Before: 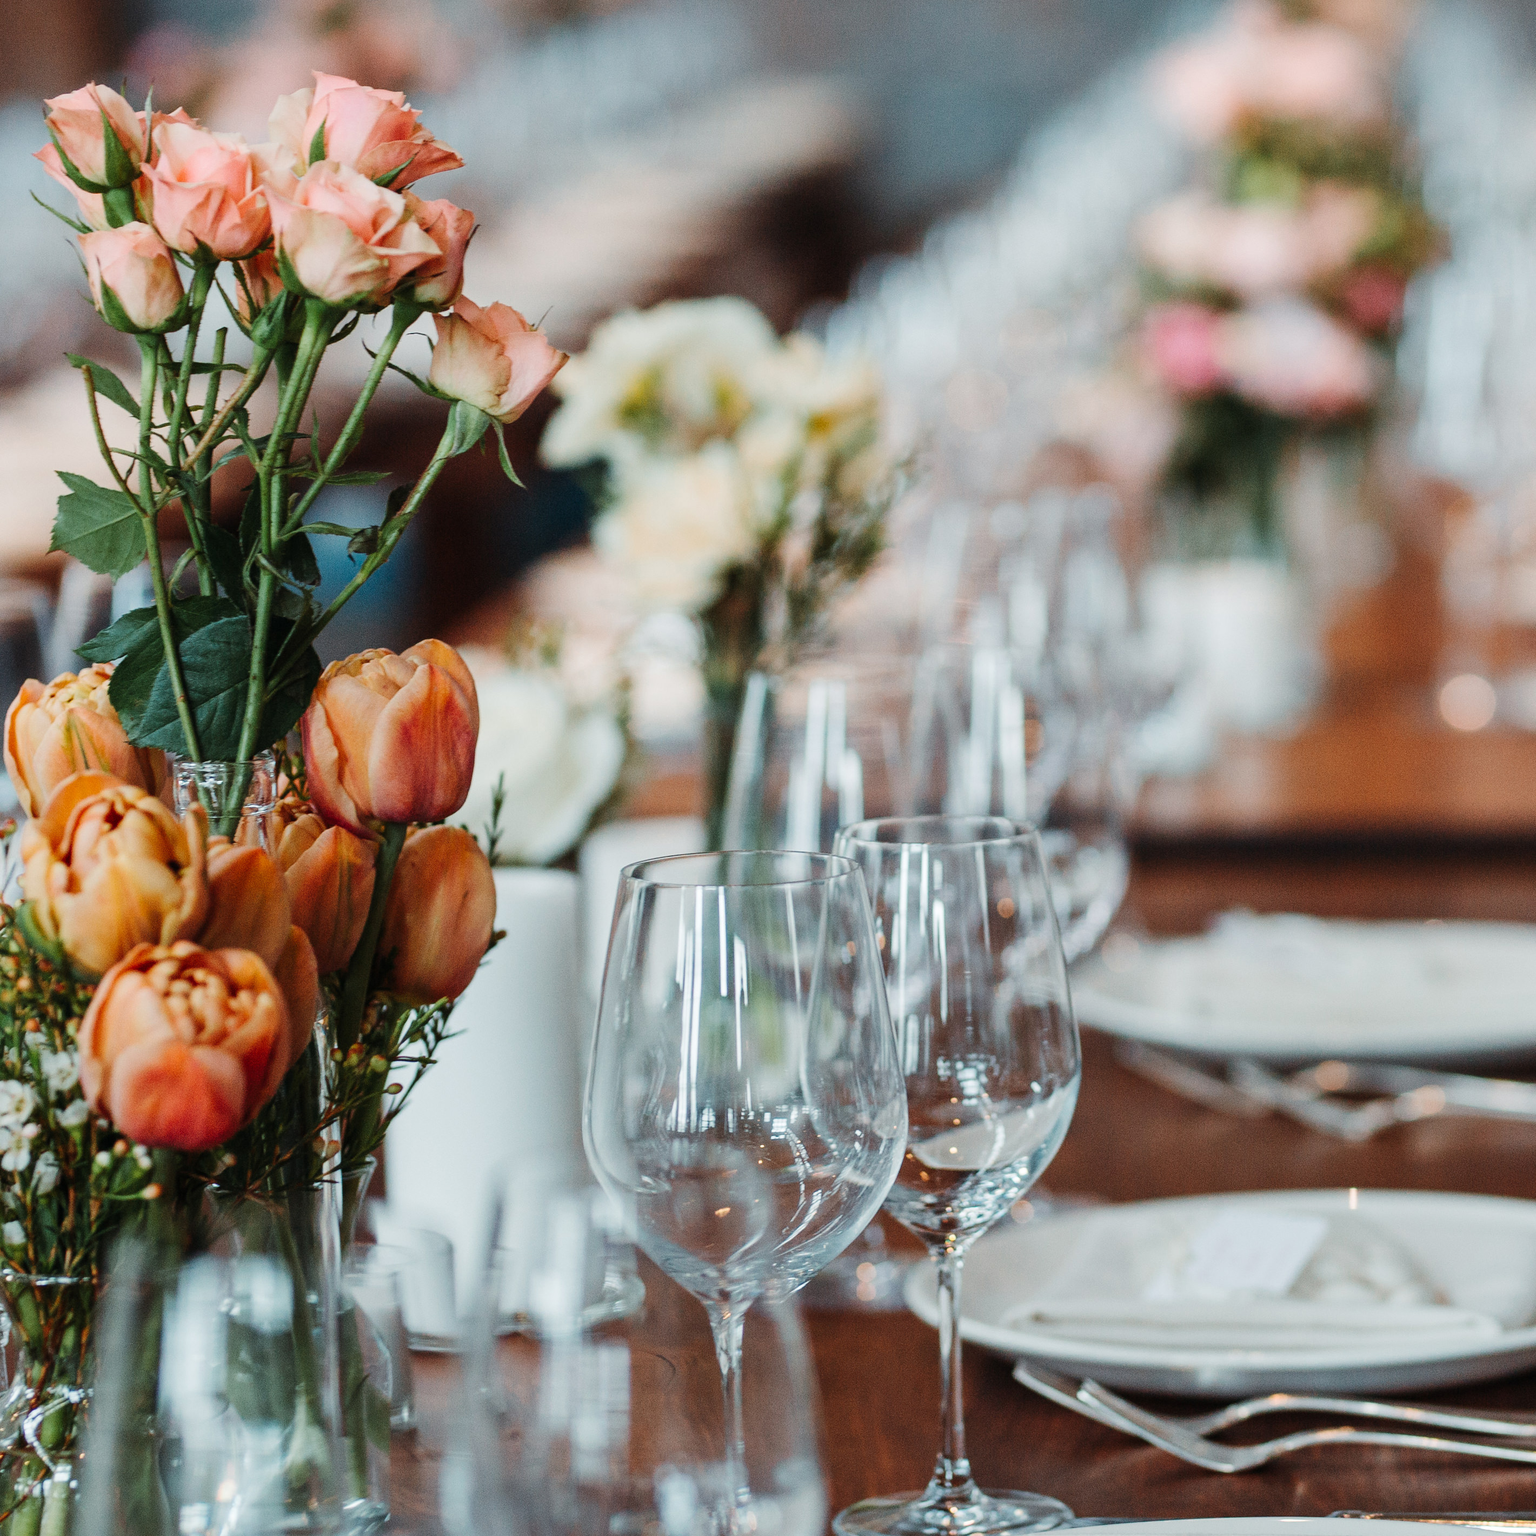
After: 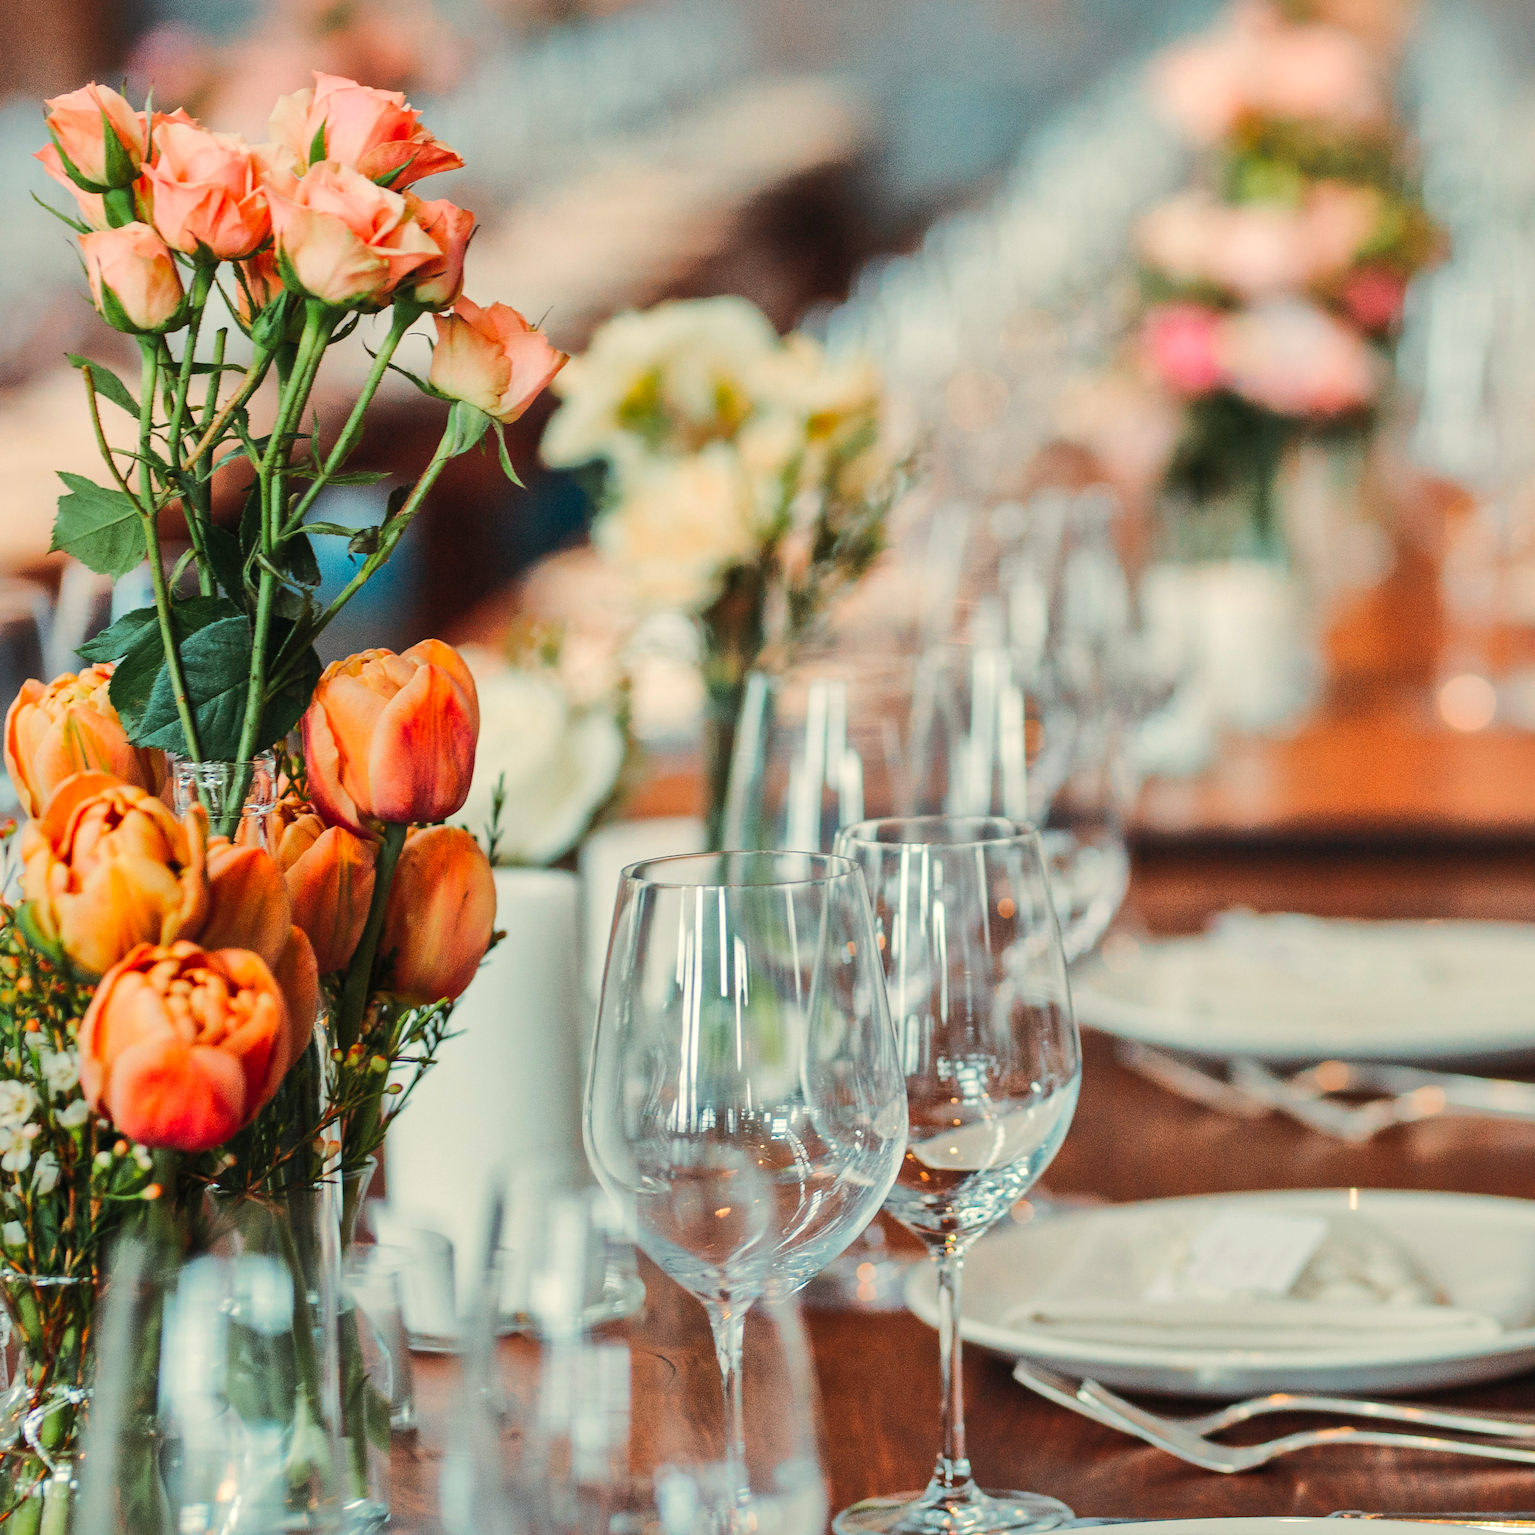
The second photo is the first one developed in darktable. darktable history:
rgb curve: curves: ch0 [(0, 0) (0.284, 0.292) (0.505, 0.644) (1, 1)], compensate middle gray true
exposure: exposure 0.131 EV, compensate highlight preservation false
white balance: red 1.045, blue 0.932
shadows and highlights: highlights -60
contrast brightness saturation: saturation 0.13
